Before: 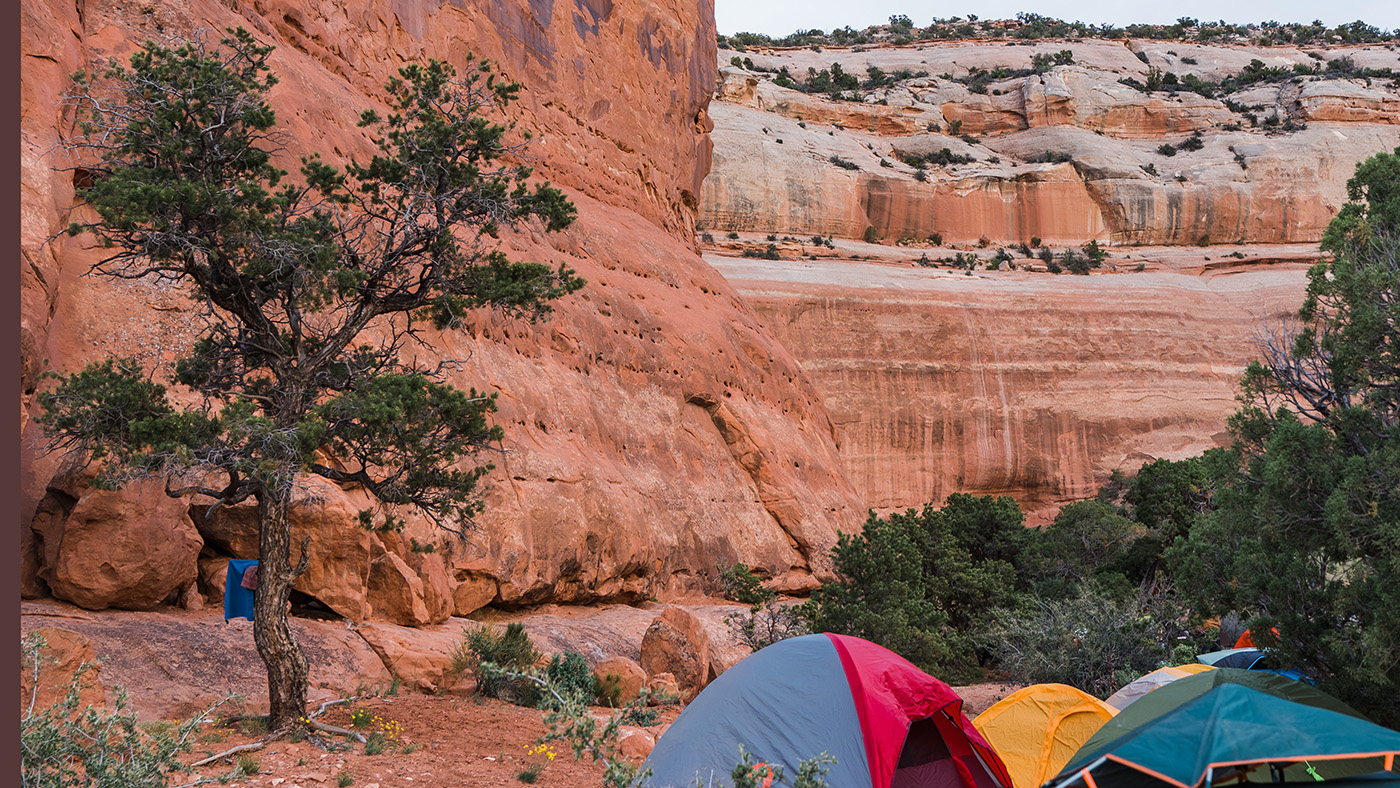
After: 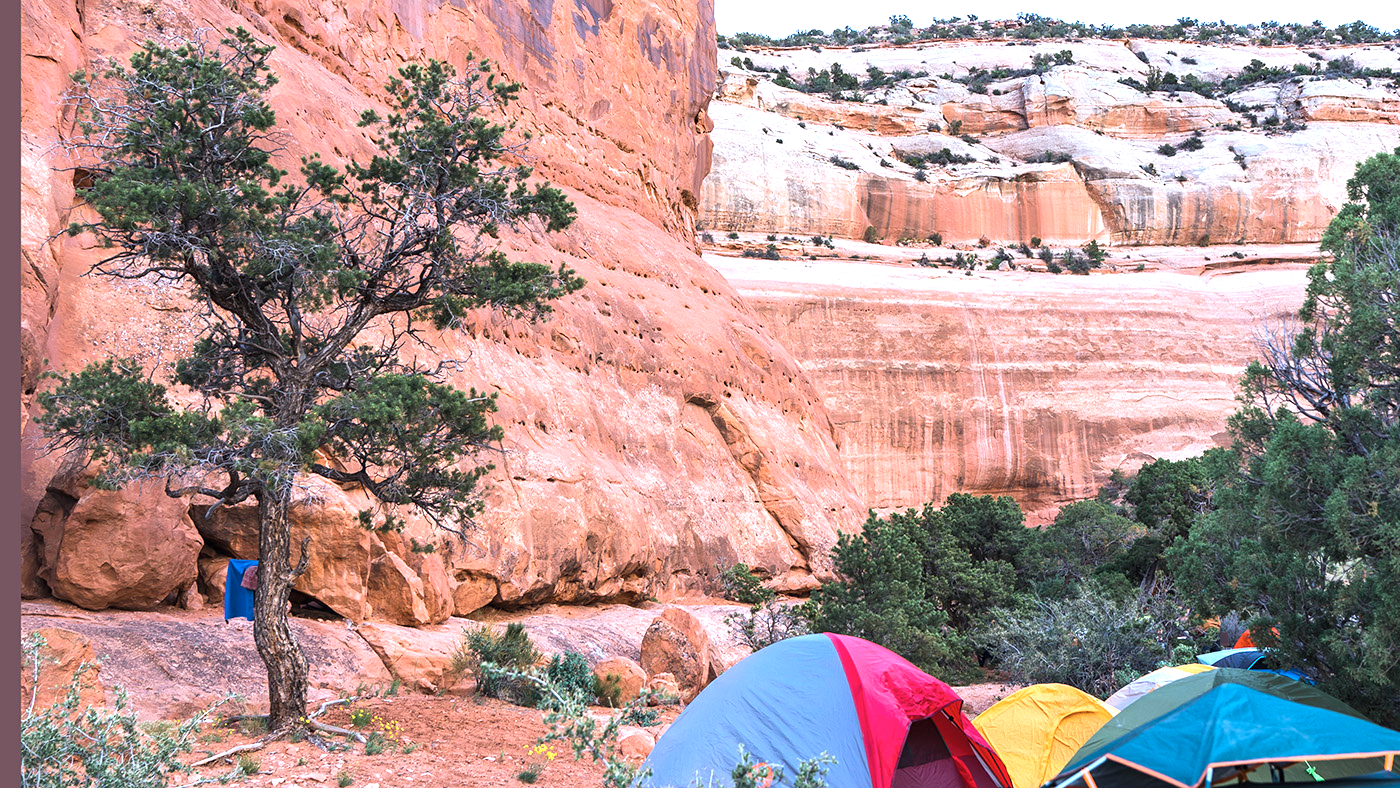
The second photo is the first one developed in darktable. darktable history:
exposure: exposure 1.16 EV, compensate exposure bias true, compensate highlight preservation false
color calibration: x 0.38, y 0.39, temperature 4086.04 K
